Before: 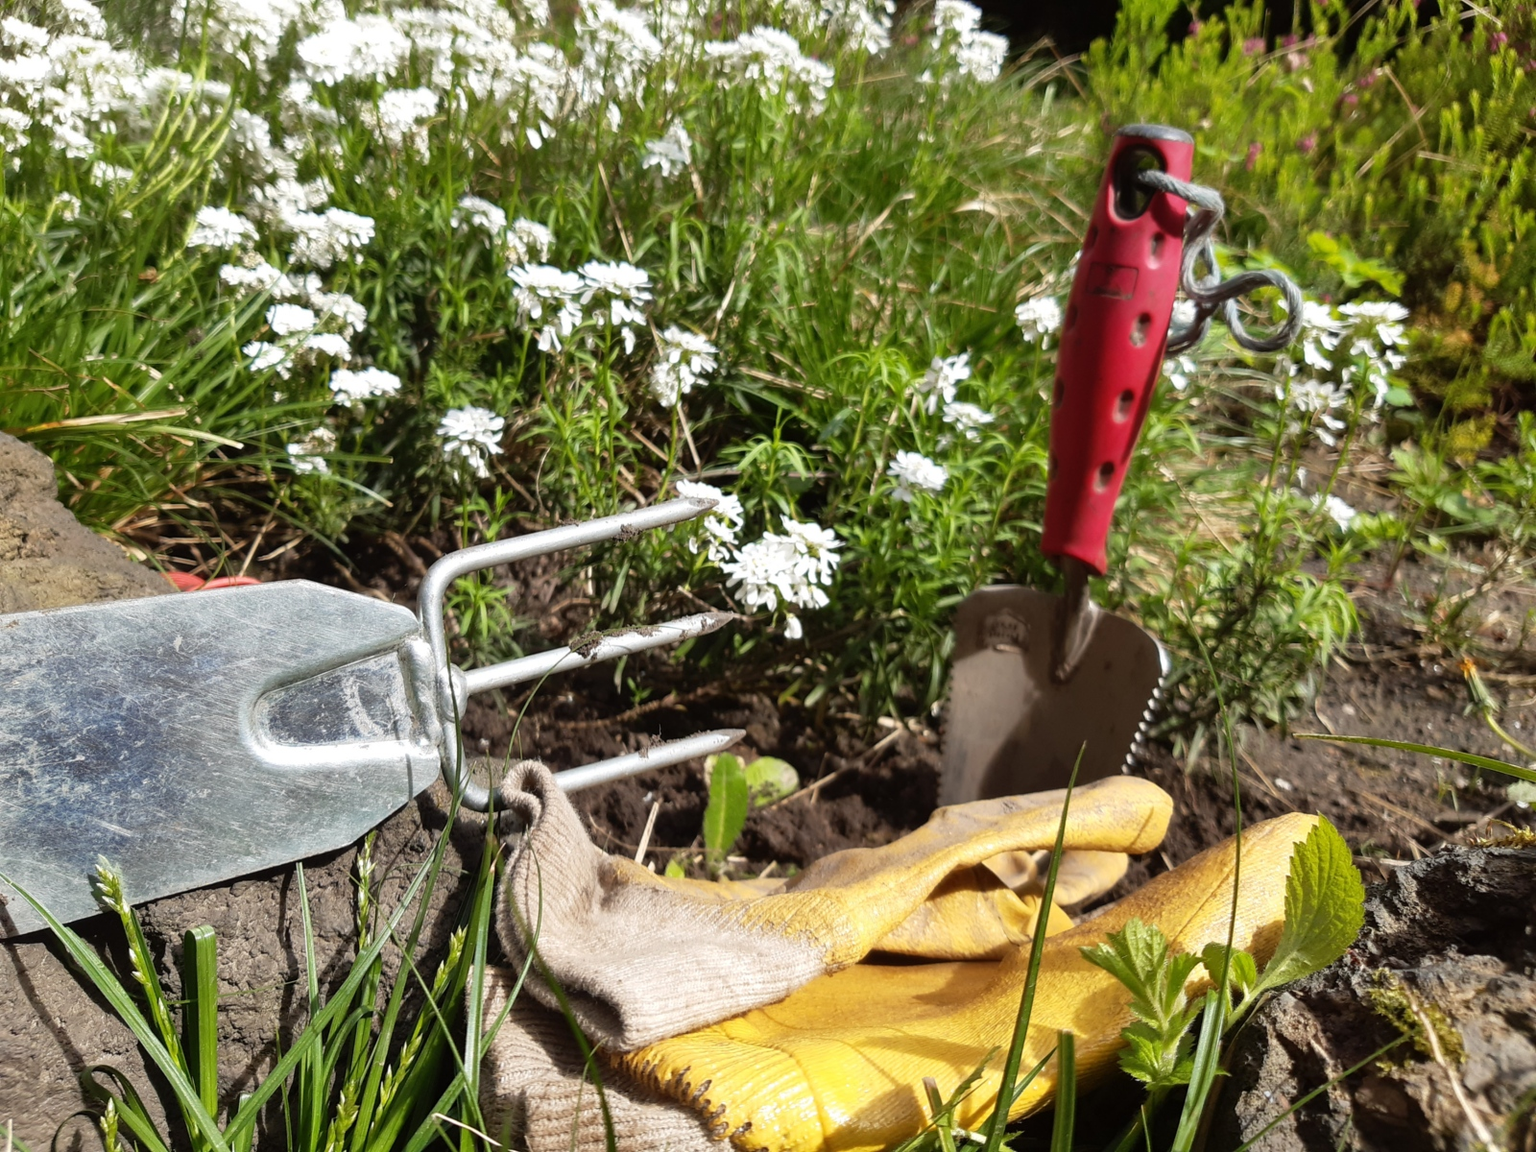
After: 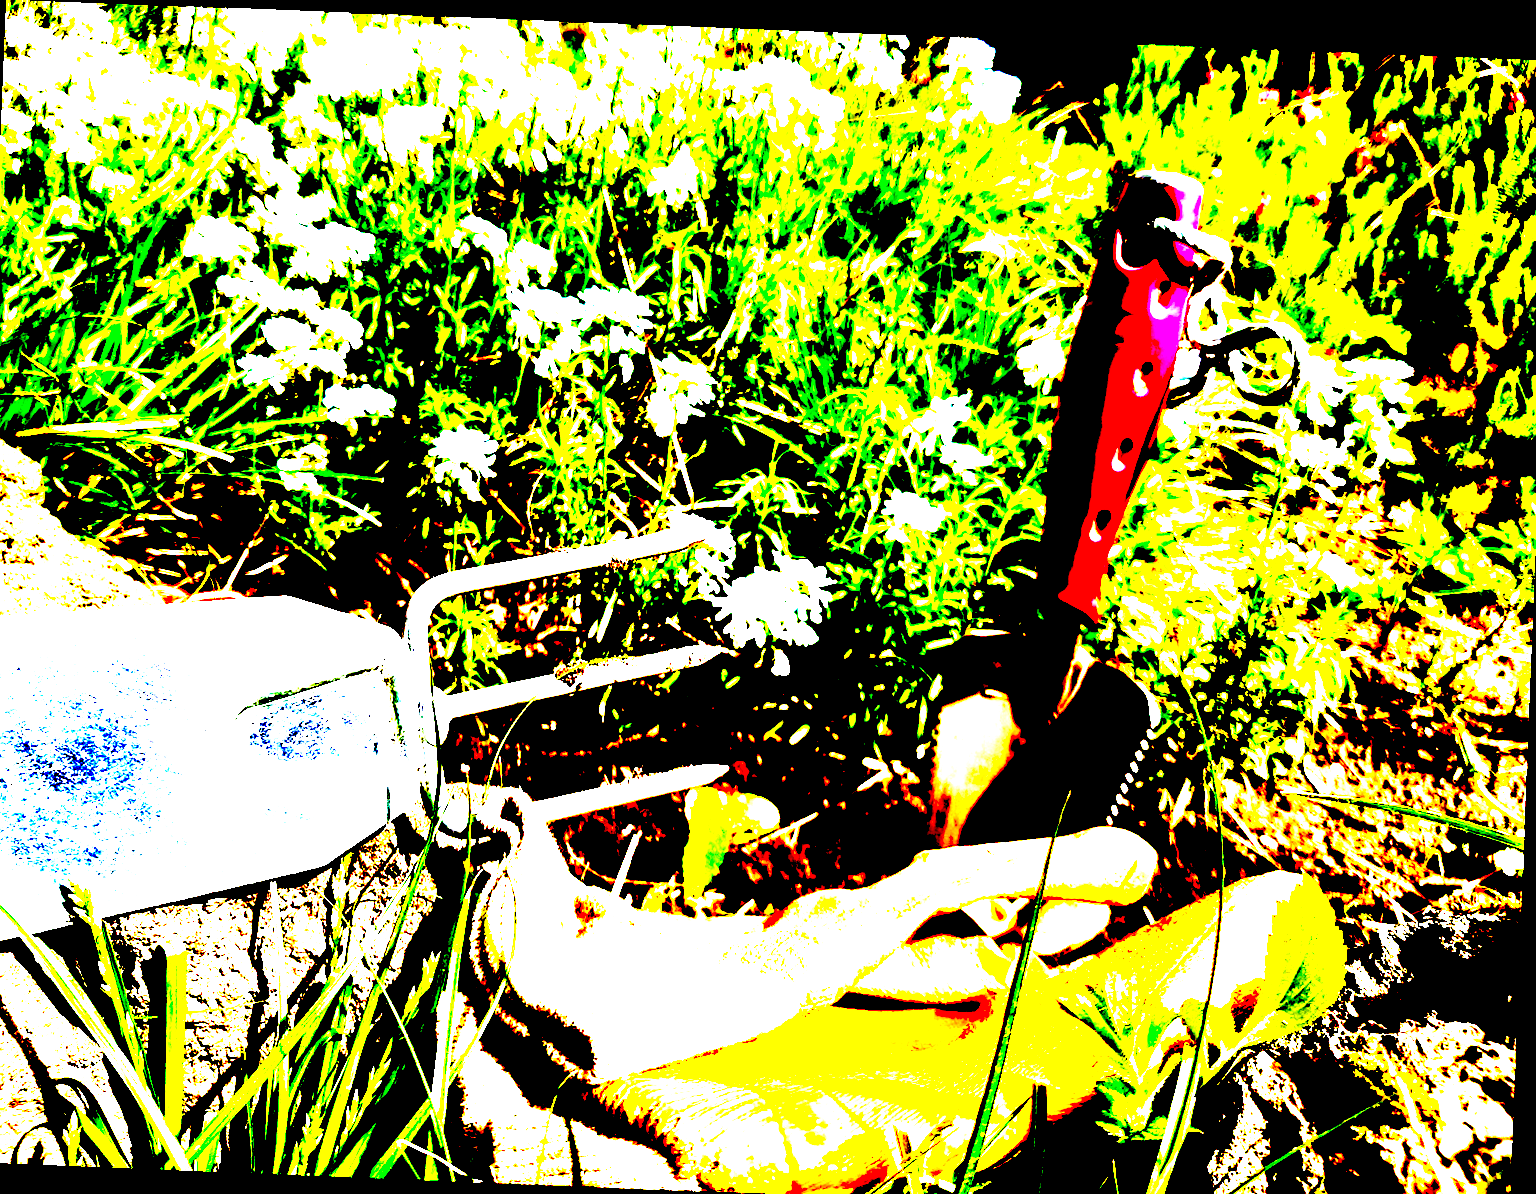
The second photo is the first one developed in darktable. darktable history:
rotate and perspective: rotation 2.27°, automatic cropping off
exposure: black level correction 0.1, exposure 3 EV, compensate highlight preservation false
crop and rotate: left 2.536%, right 1.107%, bottom 2.246%
haze removal: compatibility mode true, adaptive false
